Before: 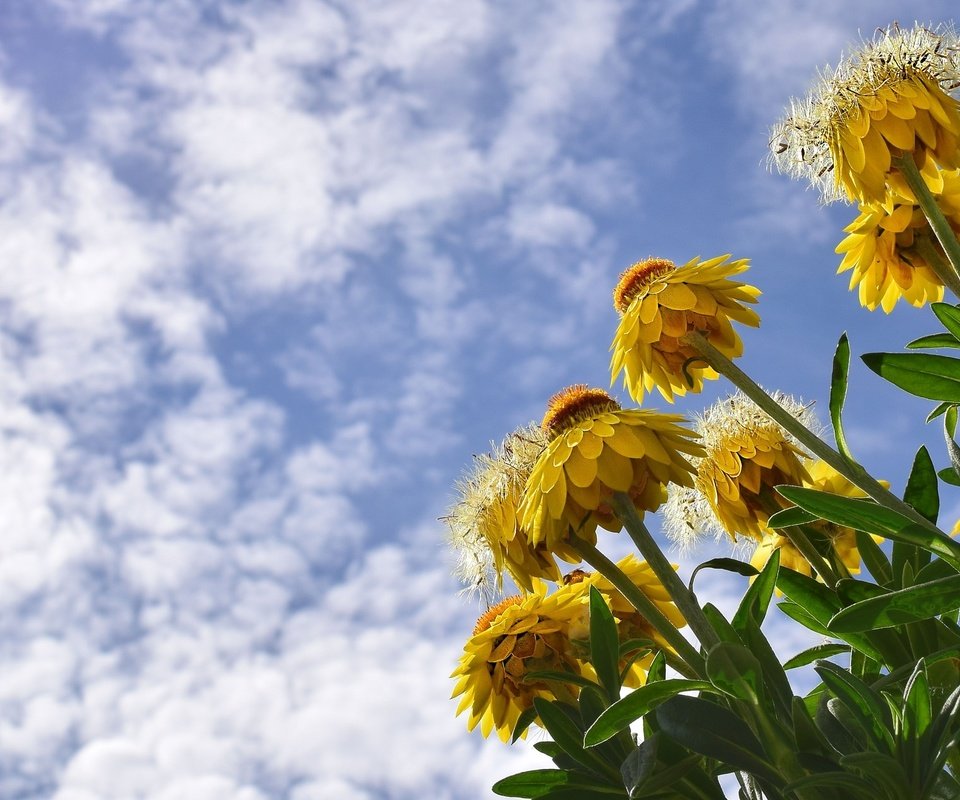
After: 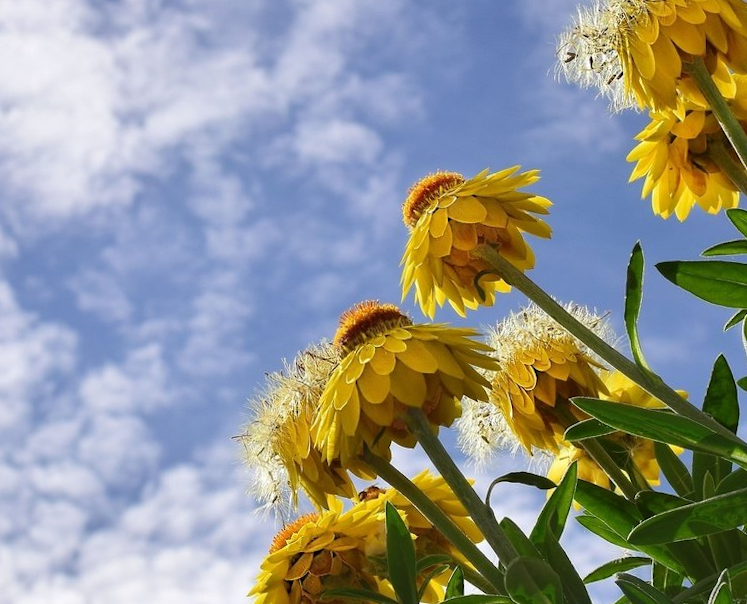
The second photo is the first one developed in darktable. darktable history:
crop and rotate: left 20.74%, top 7.912%, right 0.375%, bottom 13.378%
rotate and perspective: rotation -1.32°, lens shift (horizontal) -0.031, crop left 0.015, crop right 0.985, crop top 0.047, crop bottom 0.982
